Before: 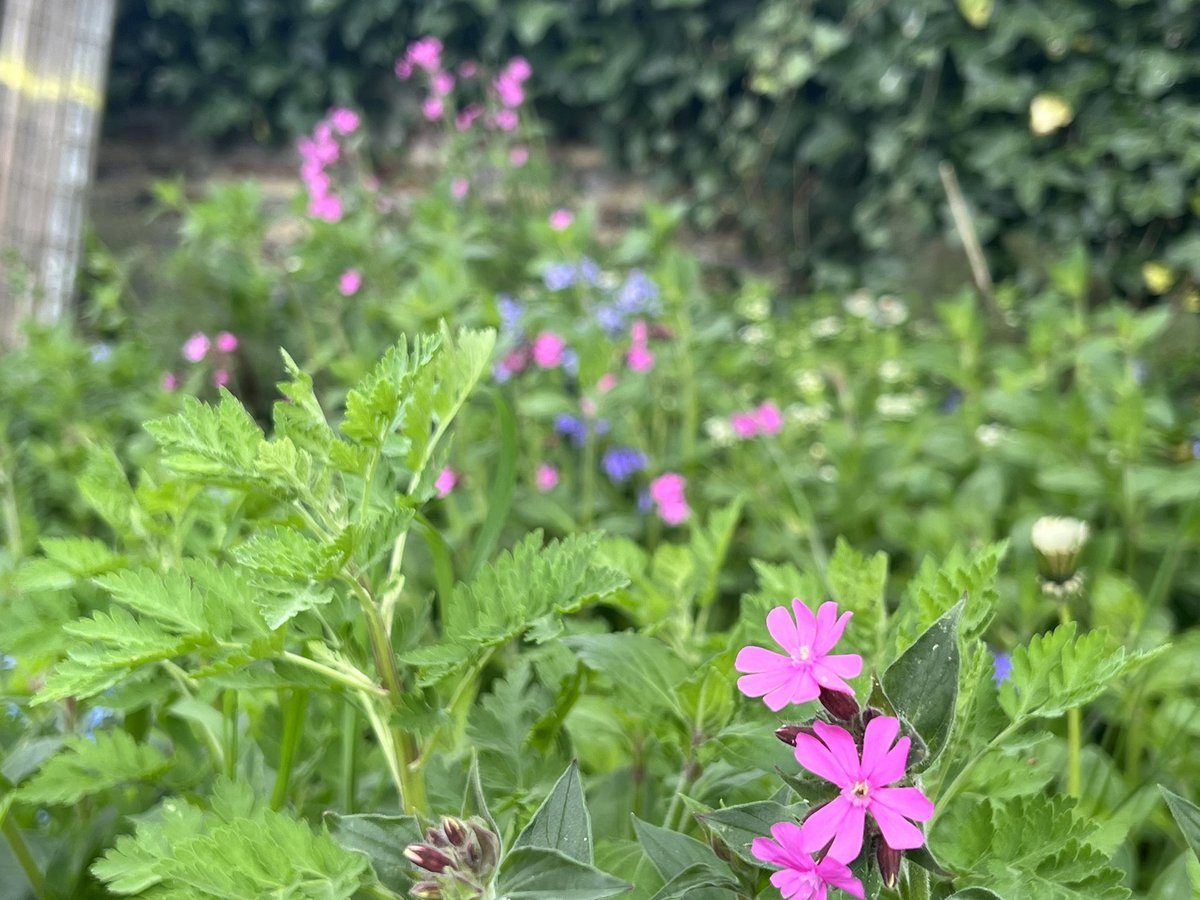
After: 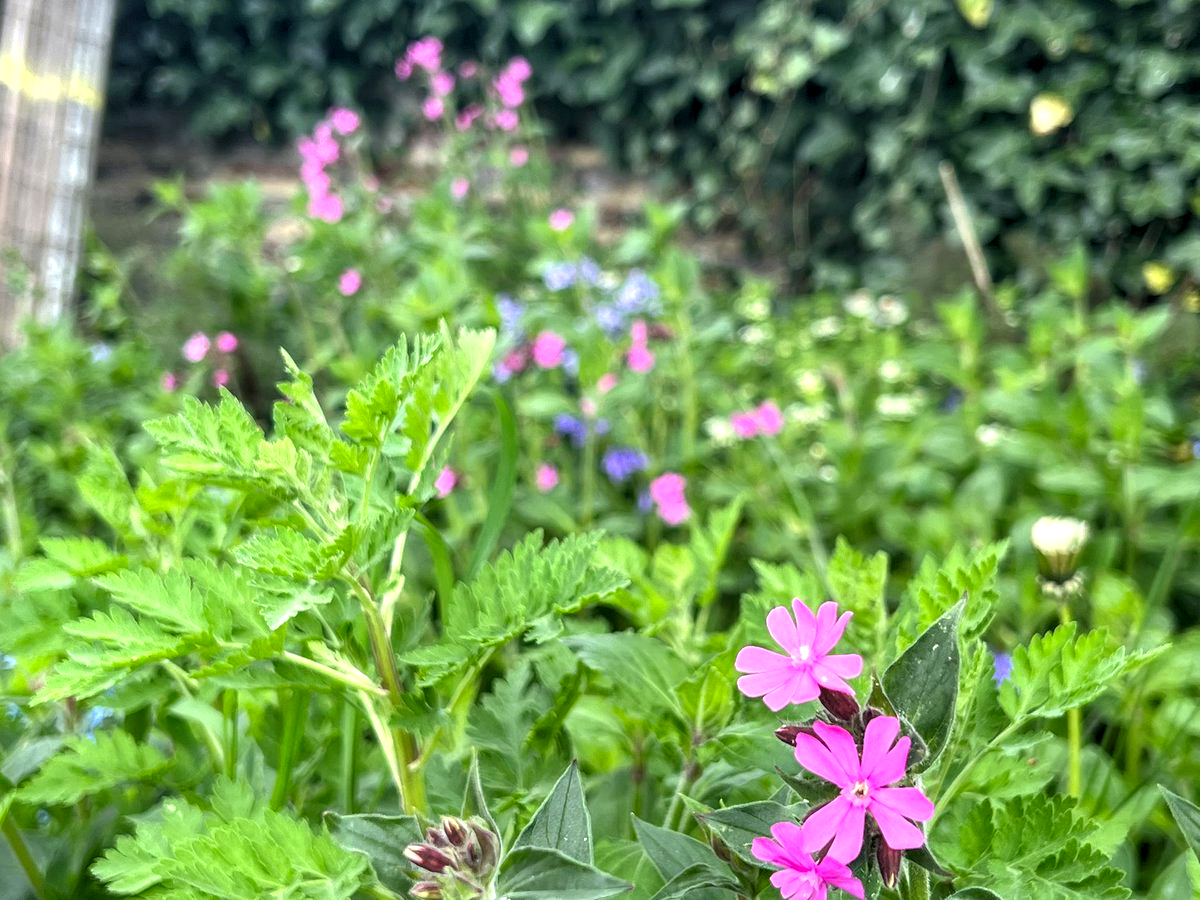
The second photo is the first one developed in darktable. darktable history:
levels: black 3.85%, levels [0.055, 0.477, 0.9]
local contrast: on, module defaults
